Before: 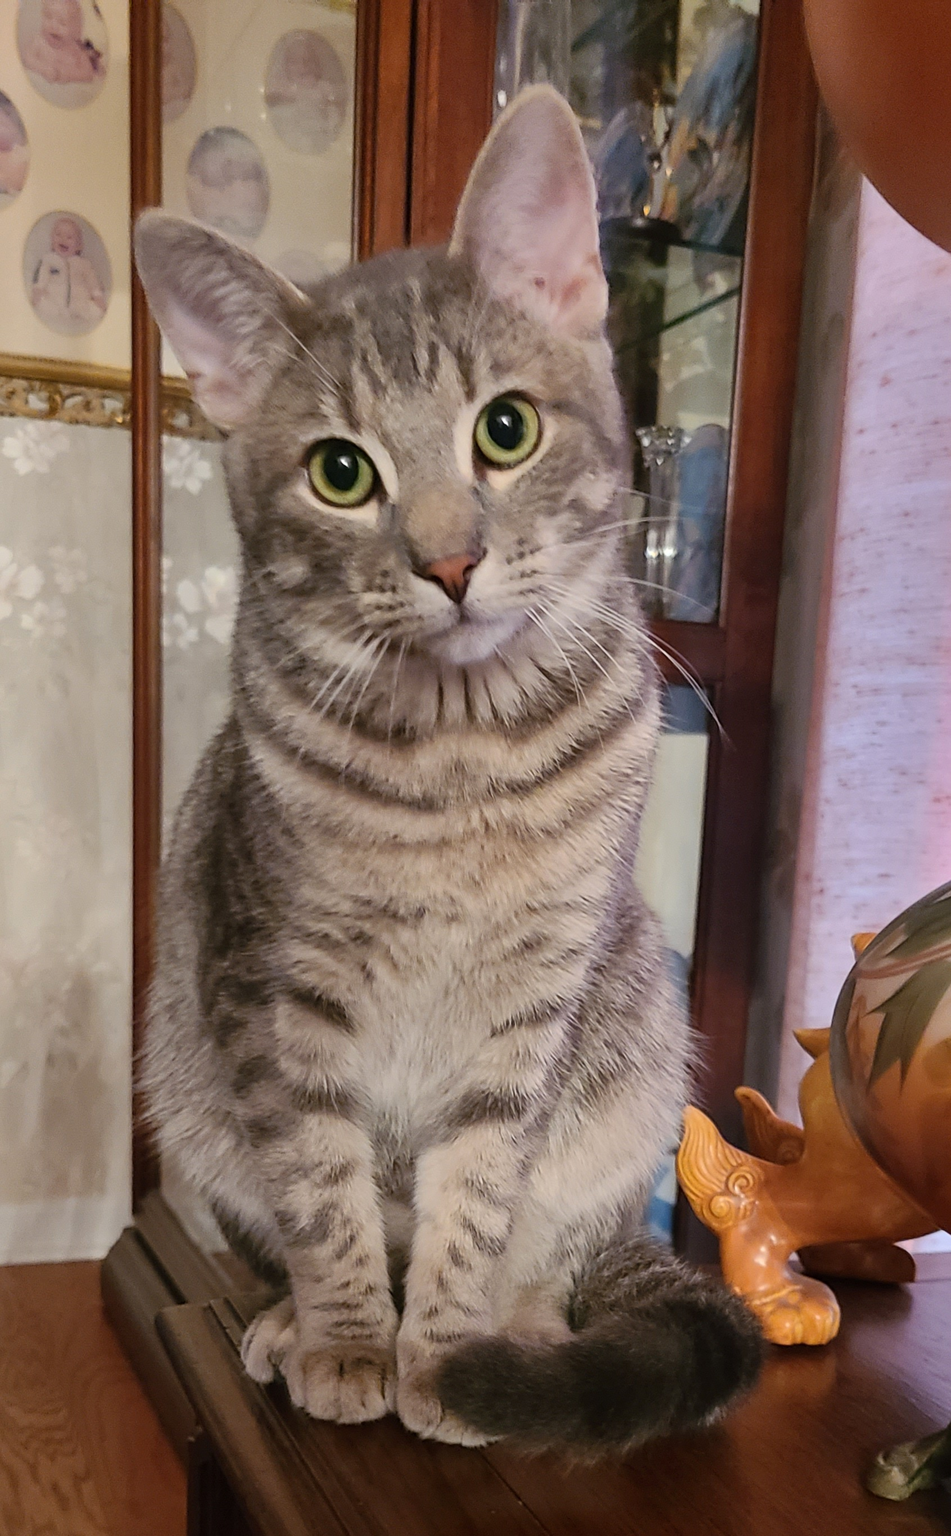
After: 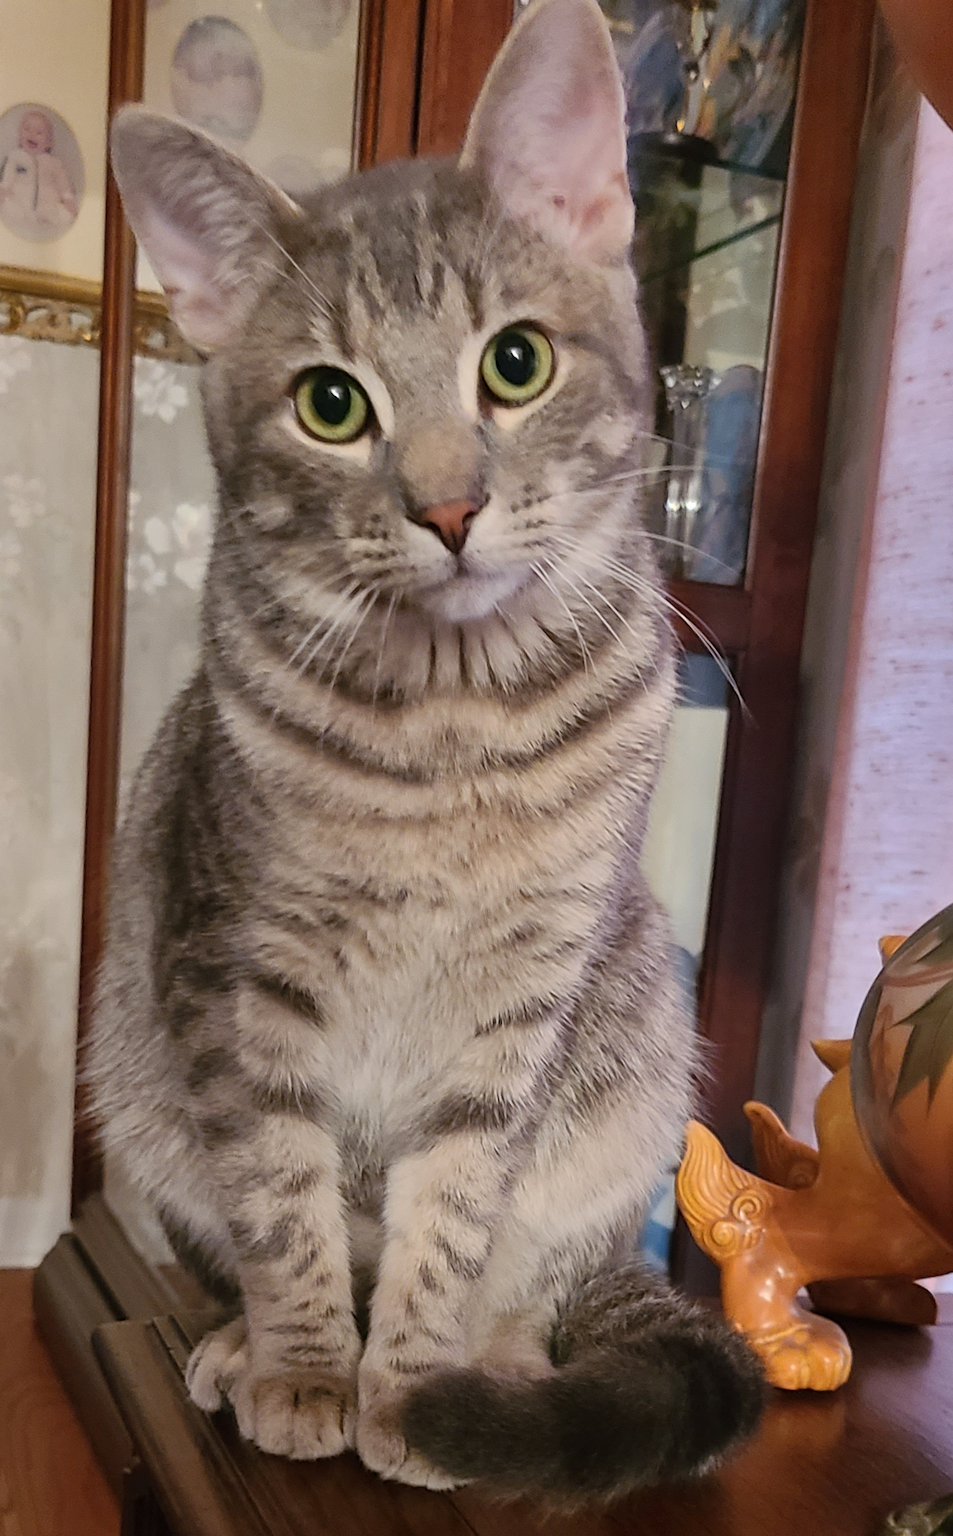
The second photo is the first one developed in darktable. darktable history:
crop and rotate: angle -2.03°, left 3.123%, top 4.349%, right 1.447%, bottom 0.467%
